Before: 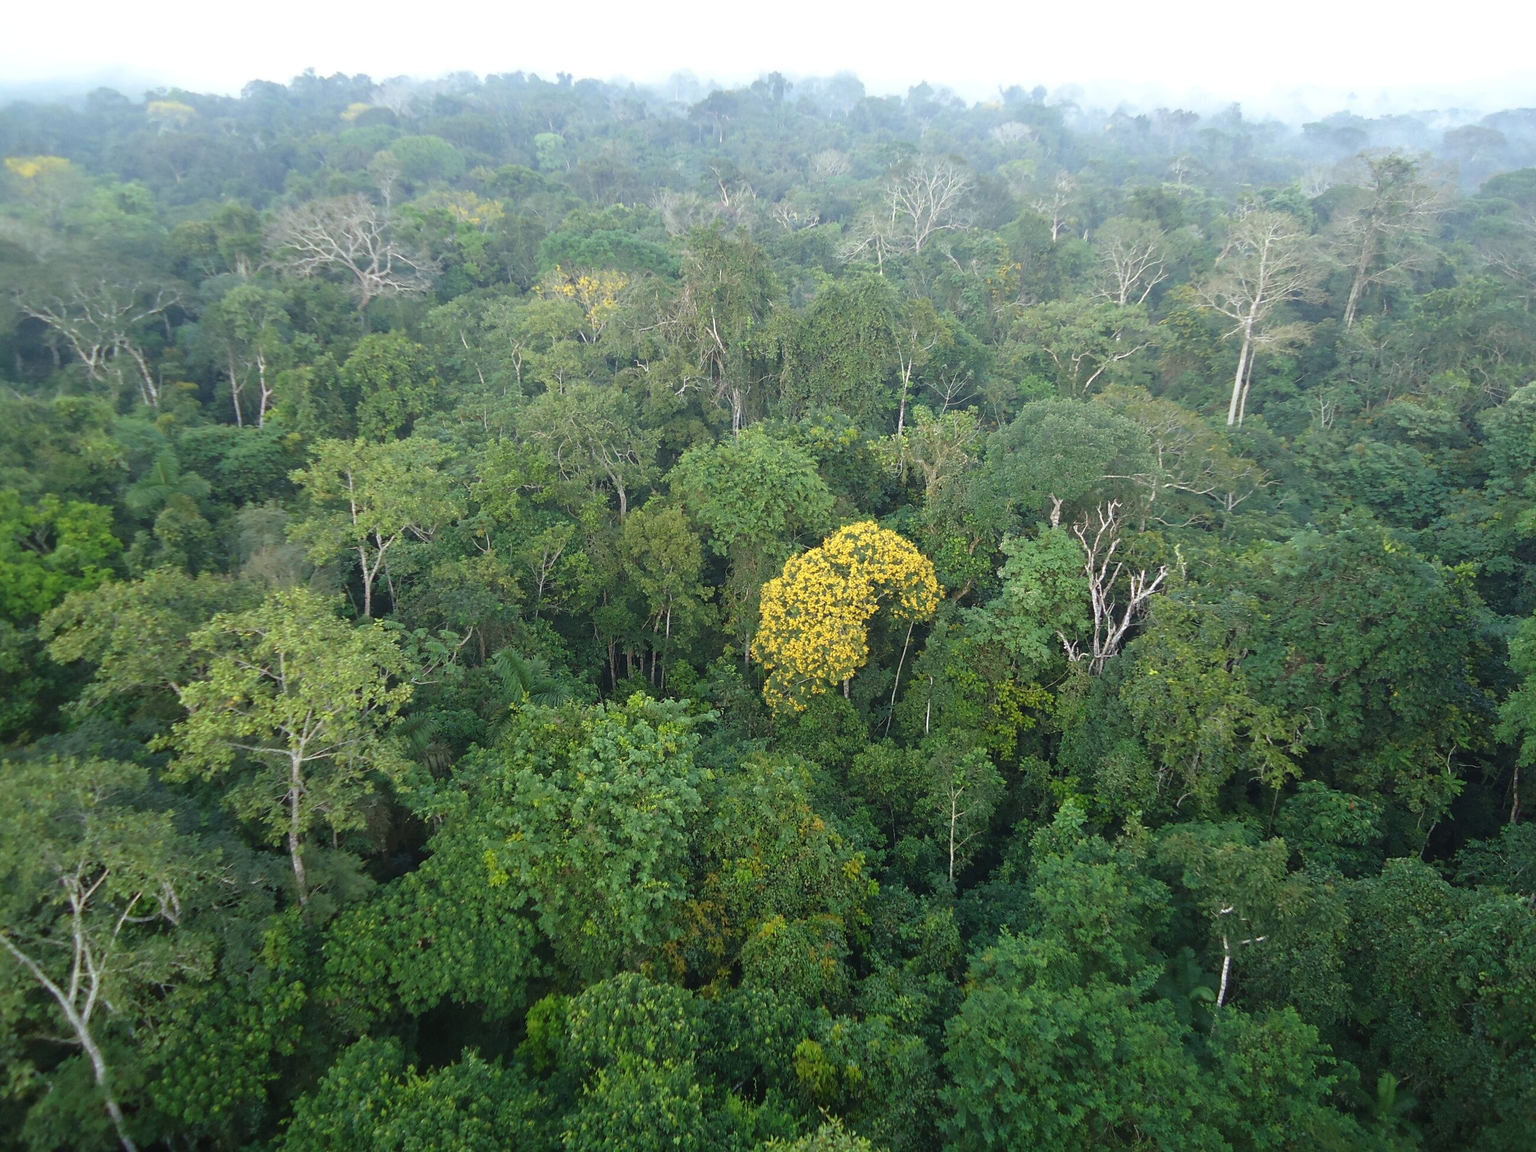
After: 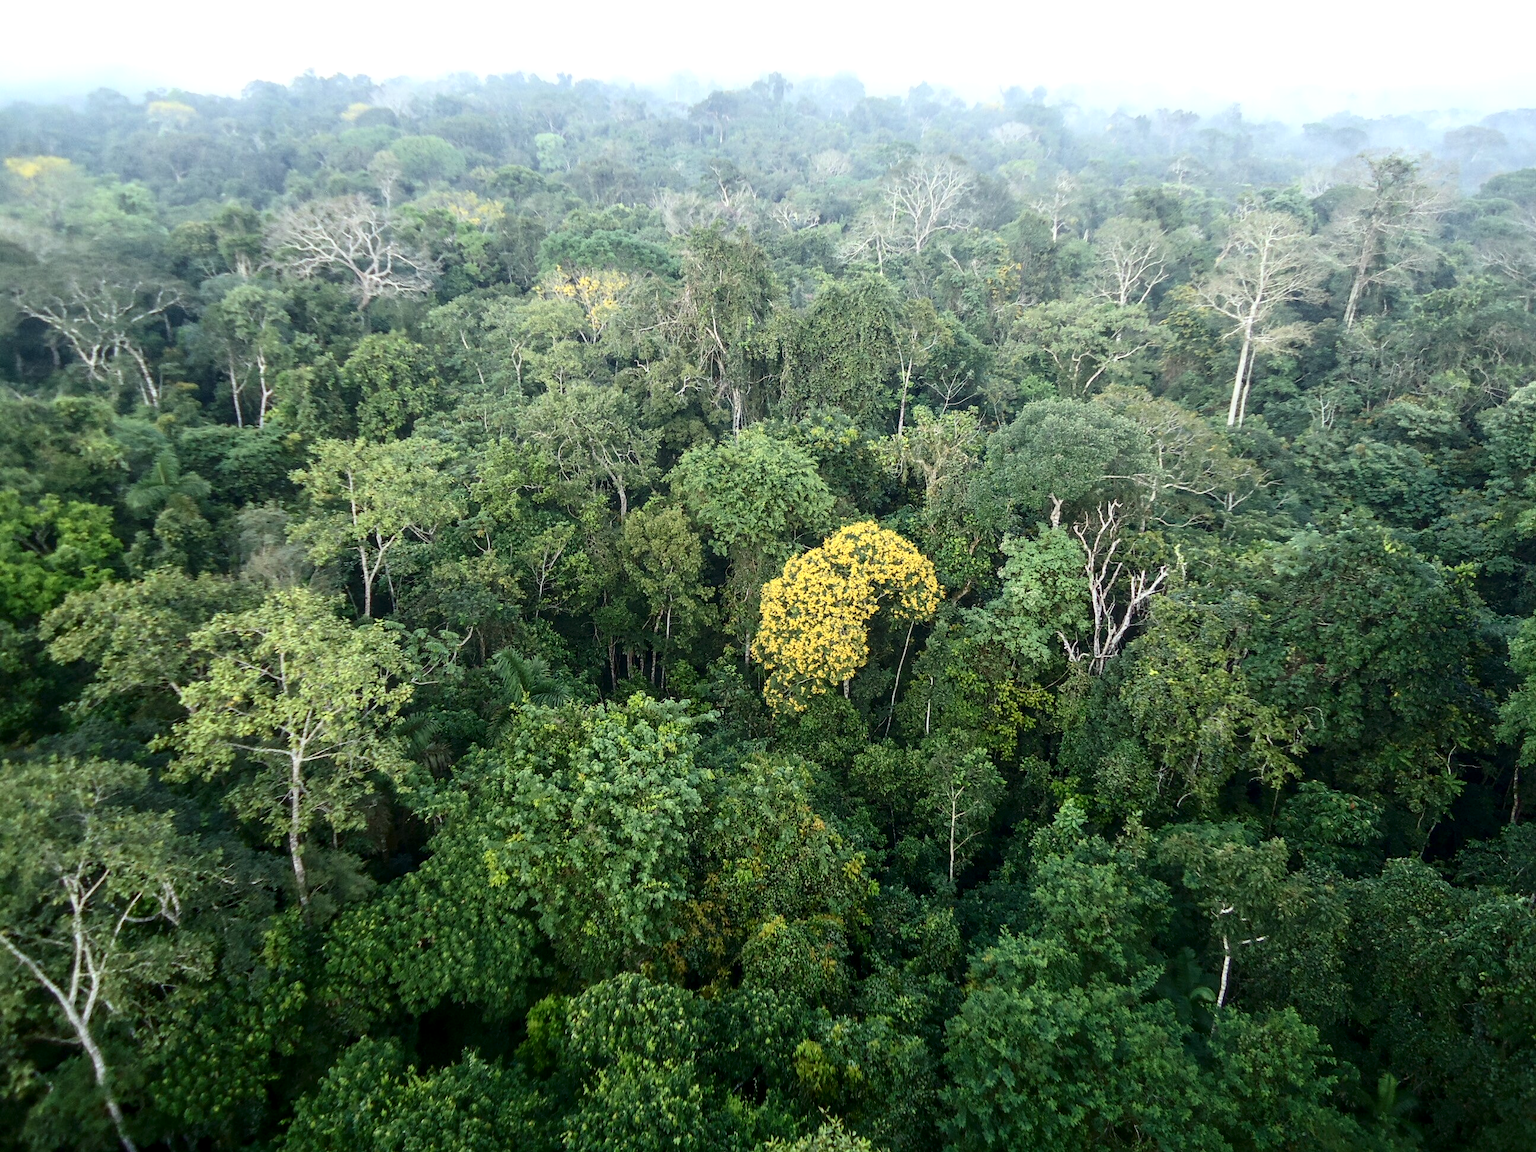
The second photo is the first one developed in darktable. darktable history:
local contrast: on, module defaults
contrast brightness saturation: contrast 0.29
